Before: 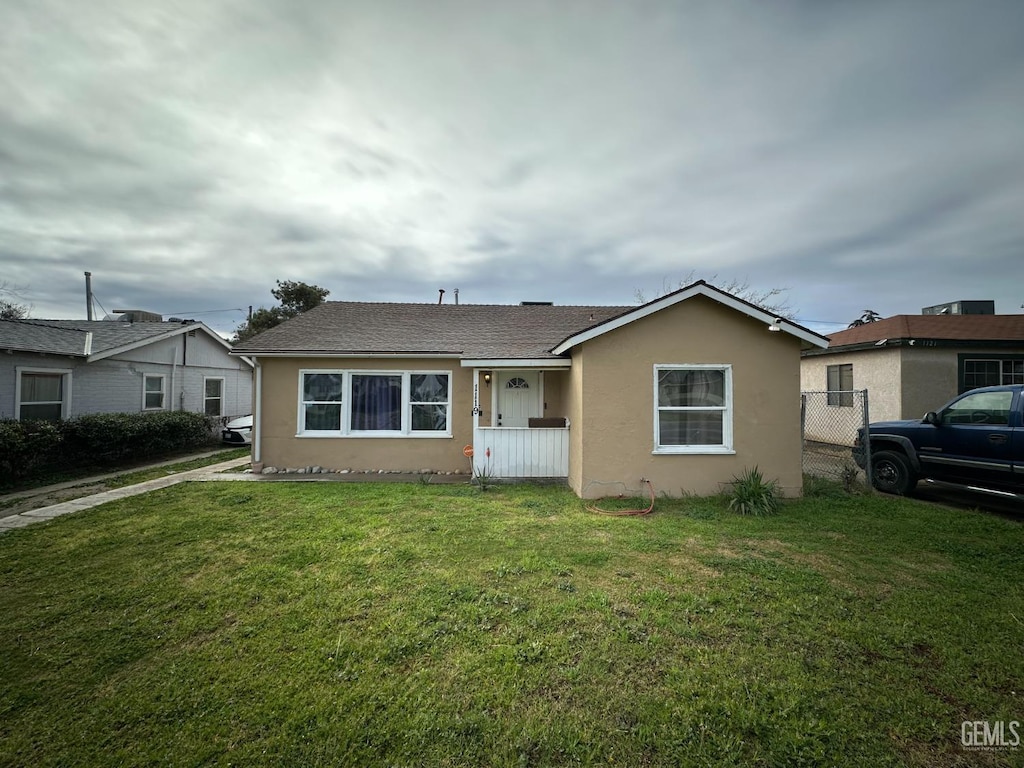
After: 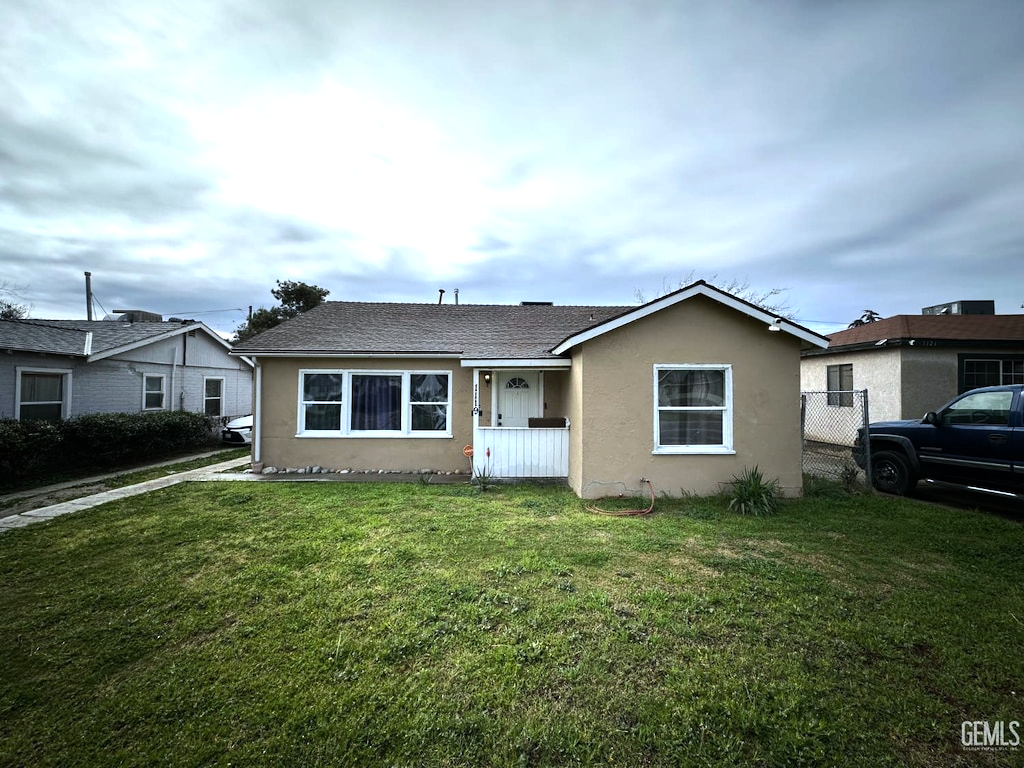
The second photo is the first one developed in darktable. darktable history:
tone equalizer: -8 EV -0.75 EV, -7 EV -0.7 EV, -6 EV -0.6 EV, -5 EV -0.4 EV, -3 EV 0.4 EV, -2 EV 0.6 EV, -1 EV 0.7 EV, +0 EV 0.75 EV, edges refinement/feathering 500, mask exposure compensation -1.57 EV, preserve details no
white balance: red 0.954, blue 1.079
